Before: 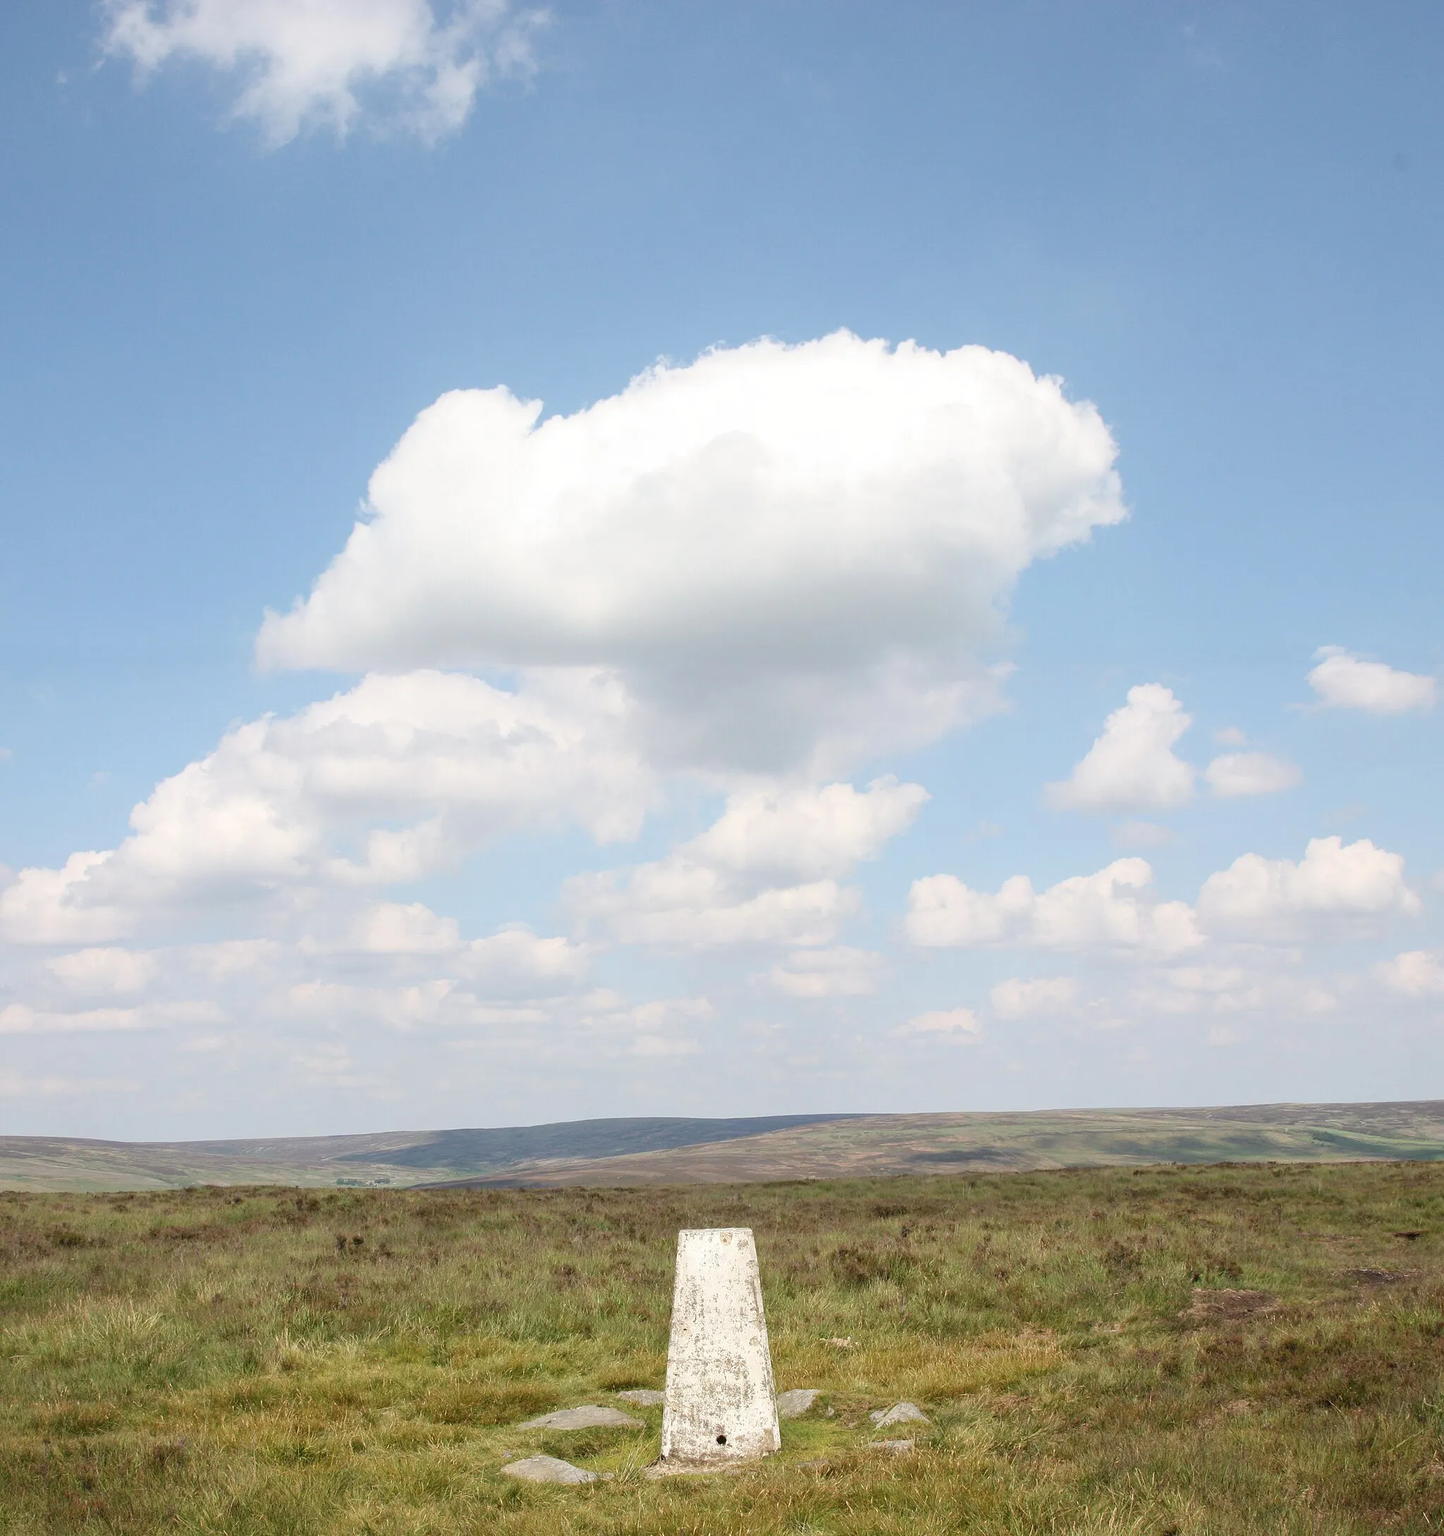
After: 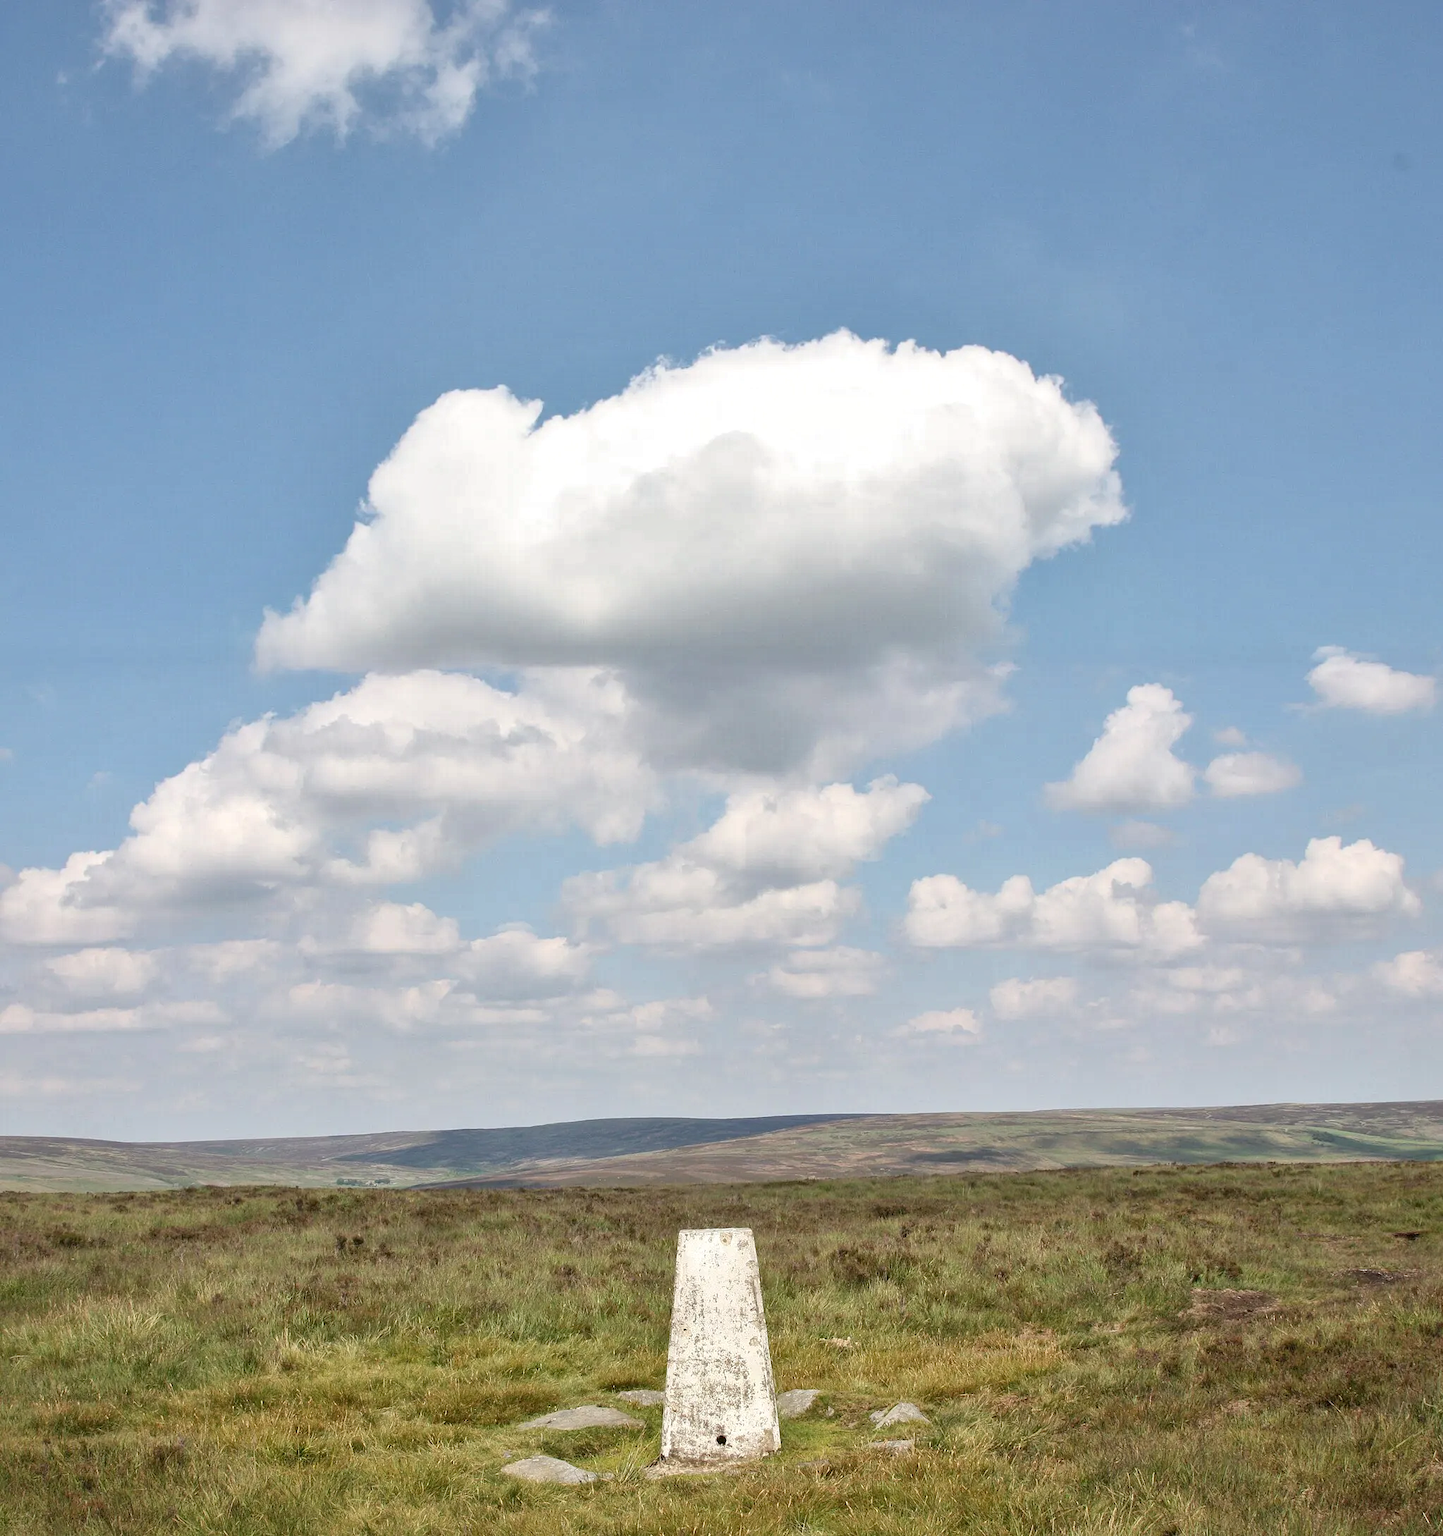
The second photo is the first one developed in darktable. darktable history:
shadows and highlights: soften with gaussian
local contrast: mode bilateral grid, contrast 20, coarseness 50, detail 120%, midtone range 0.2
